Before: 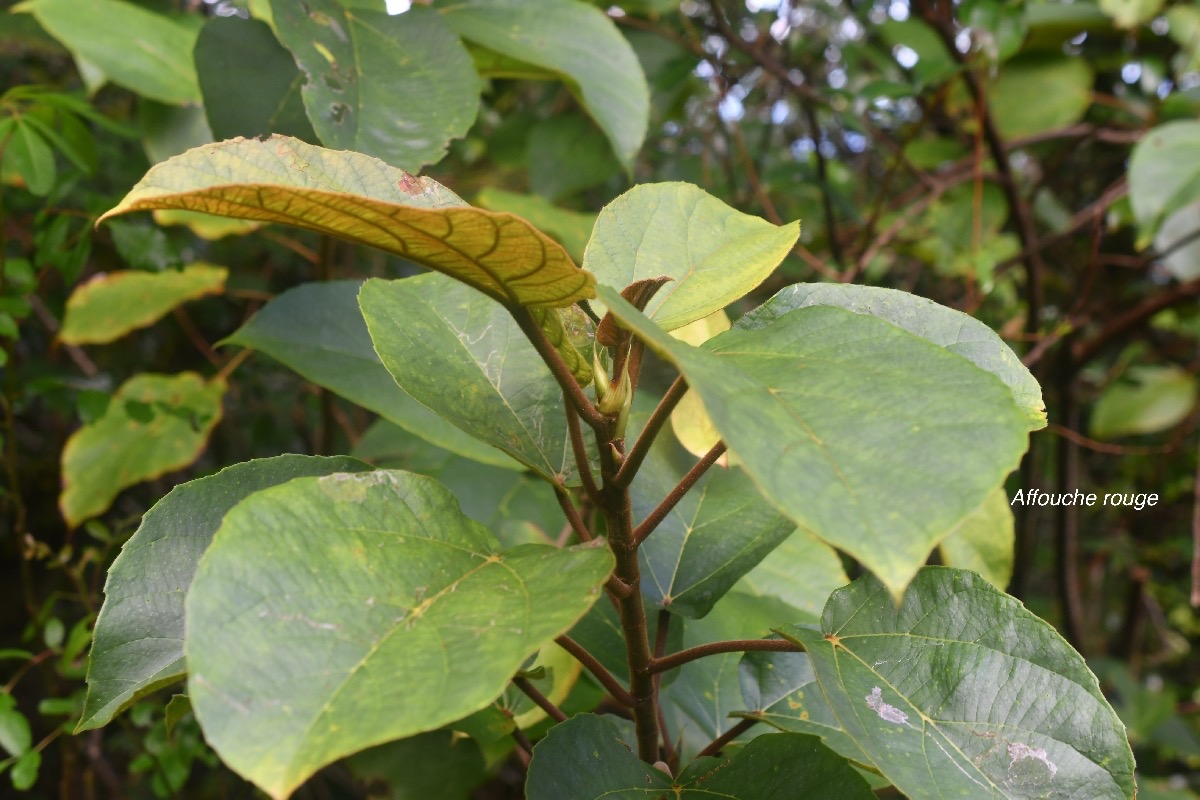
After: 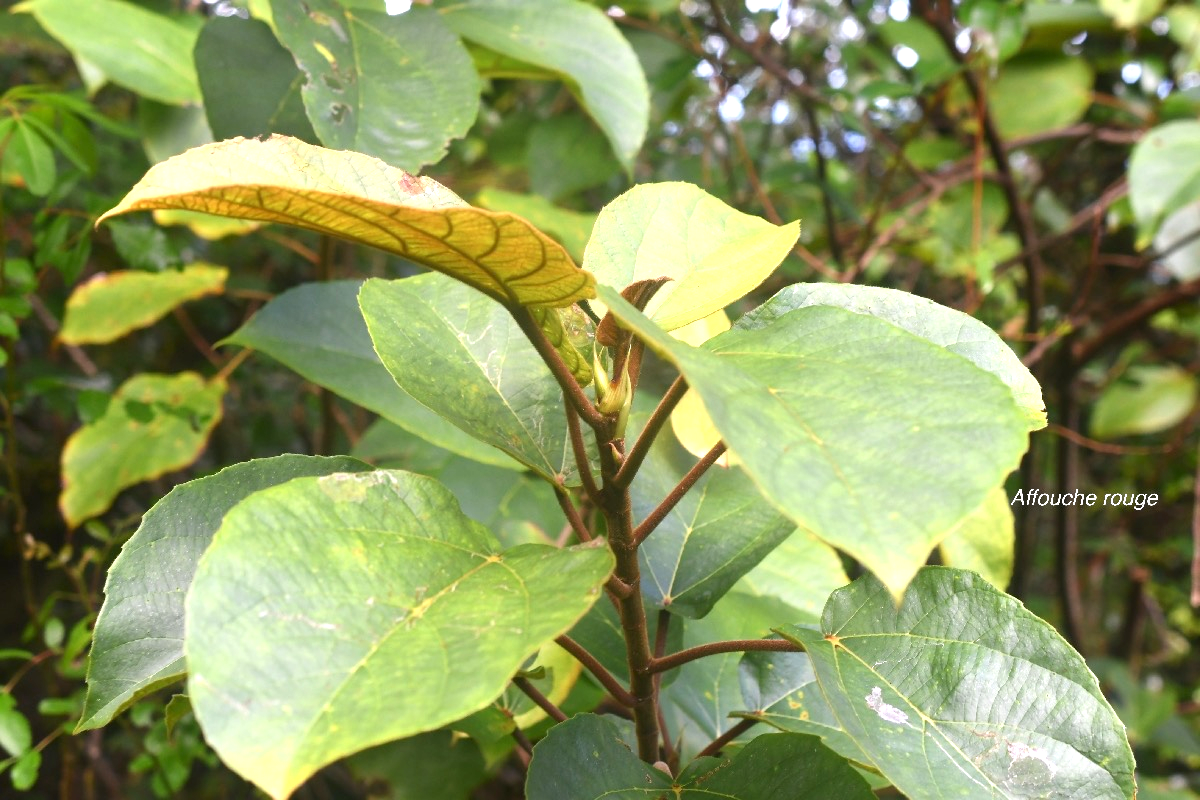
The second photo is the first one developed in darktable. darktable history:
exposure: black level correction 0, exposure 0.936 EV, compensate exposure bias true, compensate highlight preservation false
